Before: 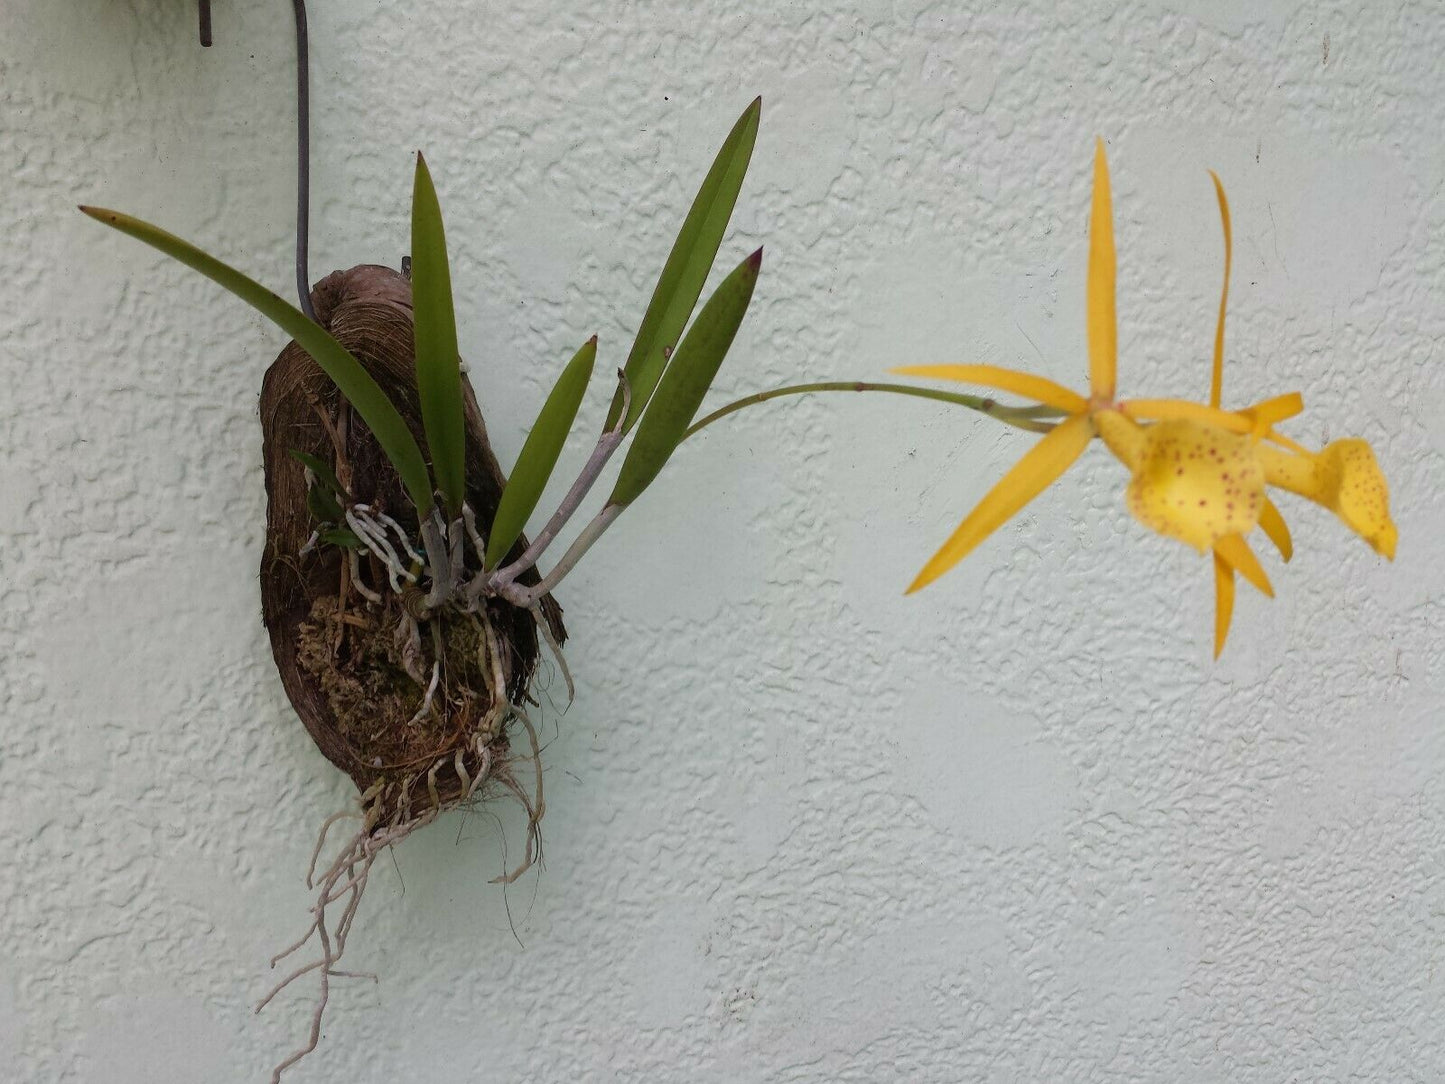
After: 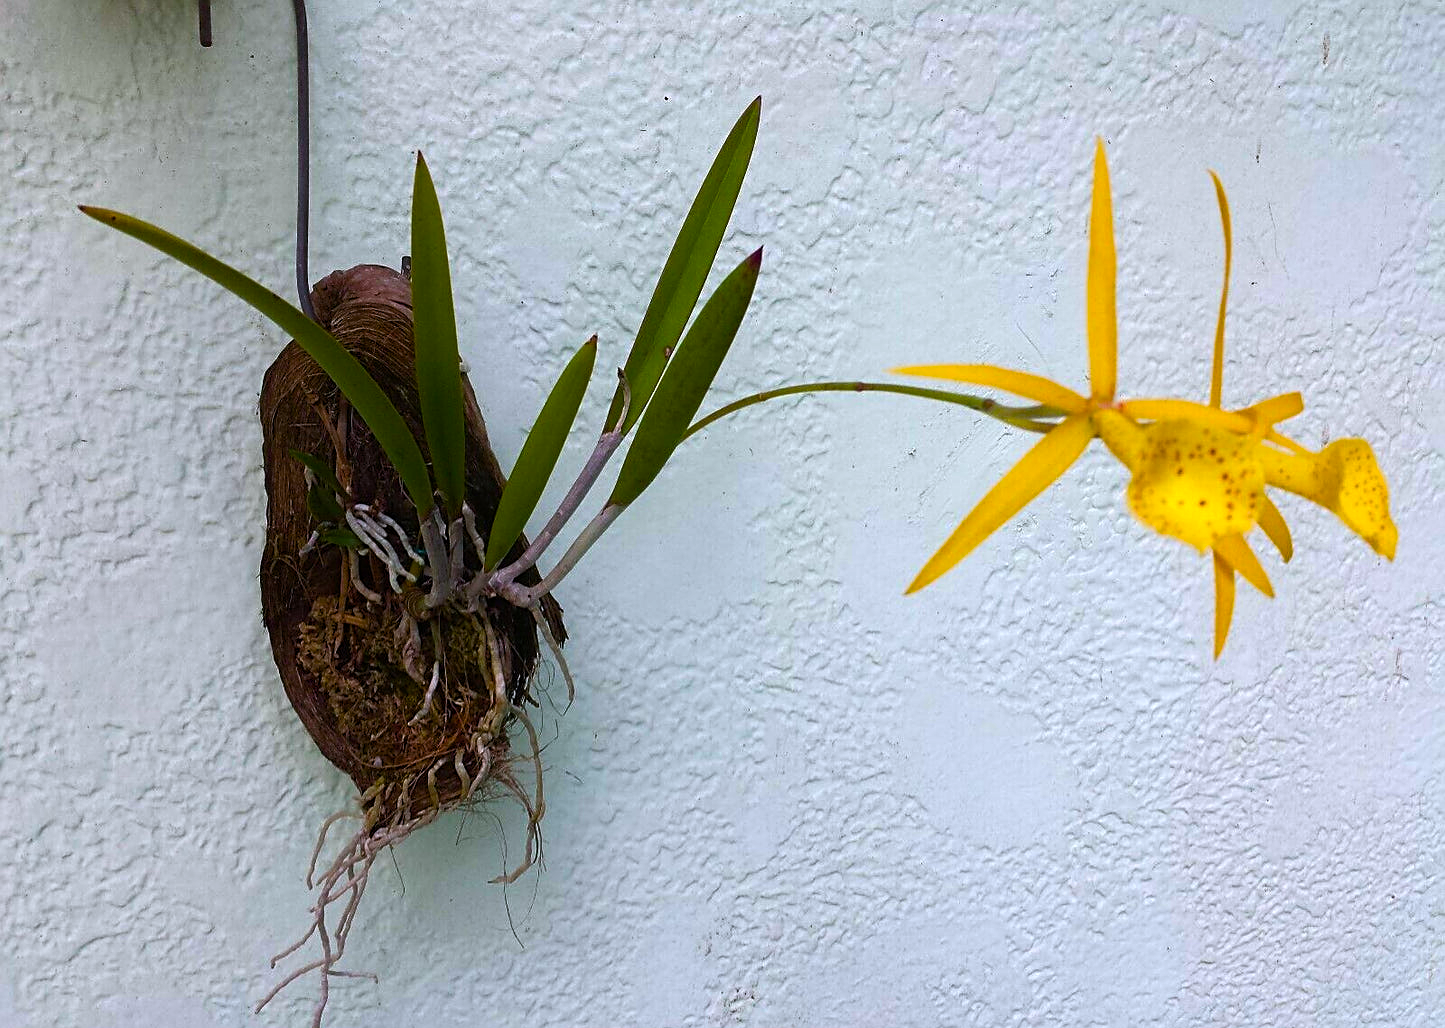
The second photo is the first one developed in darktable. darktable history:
sharpen: on, module defaults
color calibration: illuminant as shot in camera, x 0.358, y 0.373, temperature 4628.91 K
color balance rgb: linear chroma grading › global chroma 9%, perceptual saturation grading › global saturation 36%, perceptual saturation grading › shadows 35%, perceptual brilliance grading › global brilliance 15%, perceptual brilliance grading › shadows -35%, global vibrance 15%
crop and rotate: top 0%, bottom 5.097%
